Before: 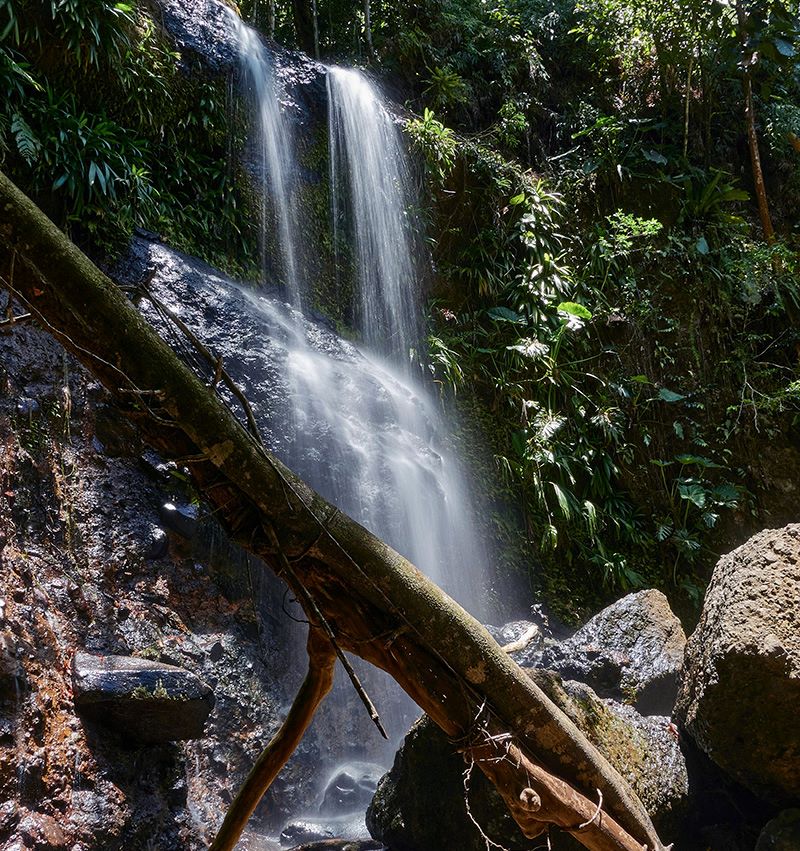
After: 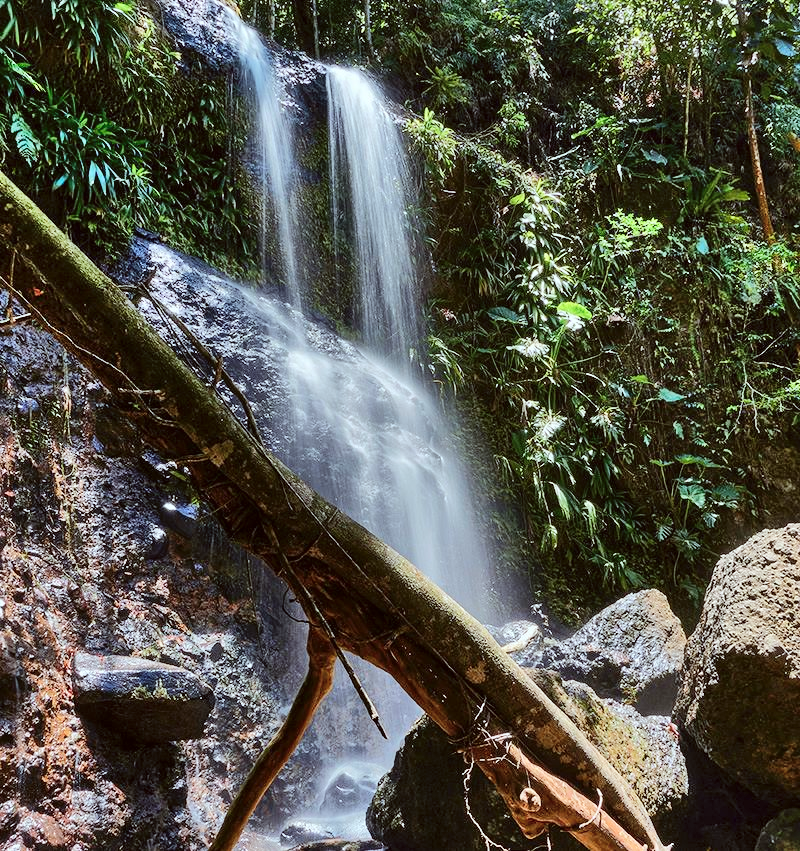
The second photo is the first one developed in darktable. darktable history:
shadows and highlights: shadows 75, highlights -25, soften with gaussian
color correction: highlights a* -4.98, highlights b* -3.76, shadows a* 3.83, shadows b* 4.08
